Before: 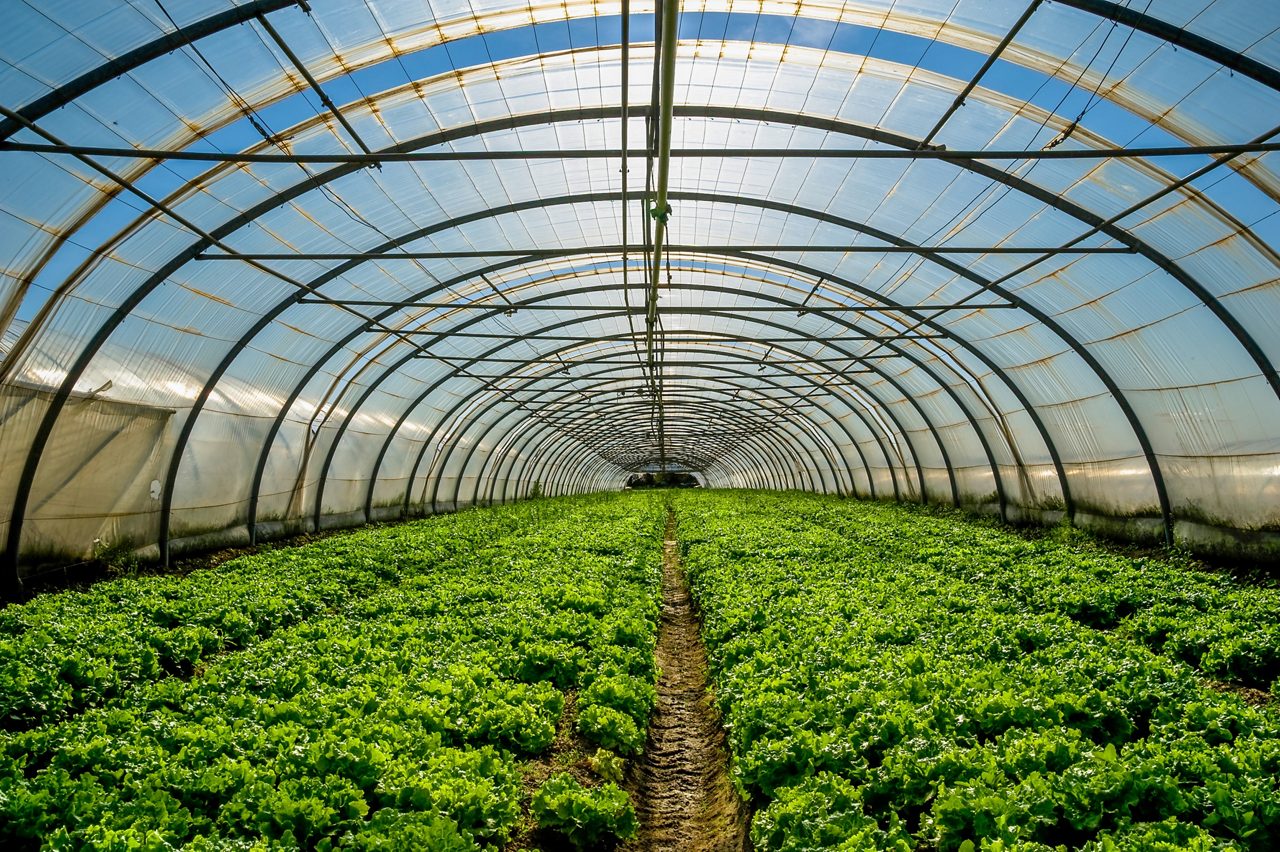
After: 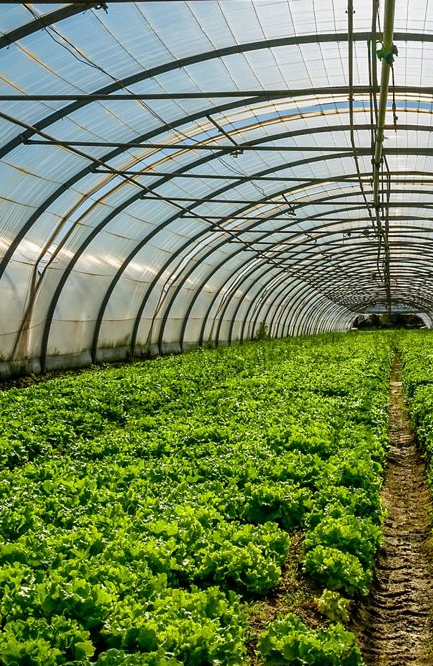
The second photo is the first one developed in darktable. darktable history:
crop and rotate: left 21.448%, top 18.779%, right 44.646%, bottom 2.979%
